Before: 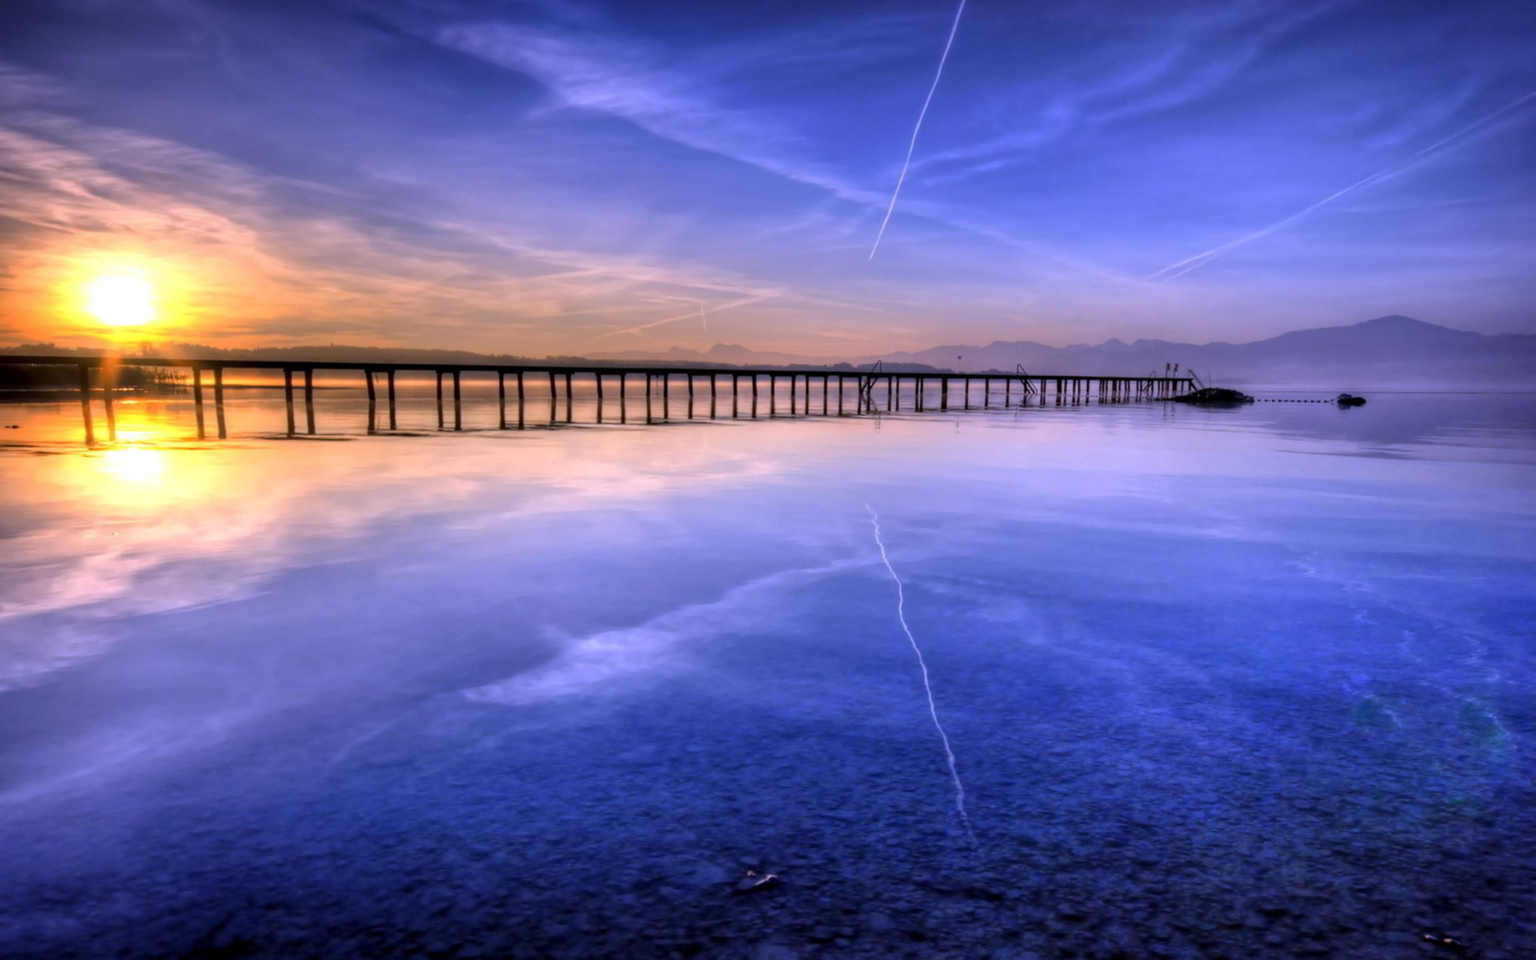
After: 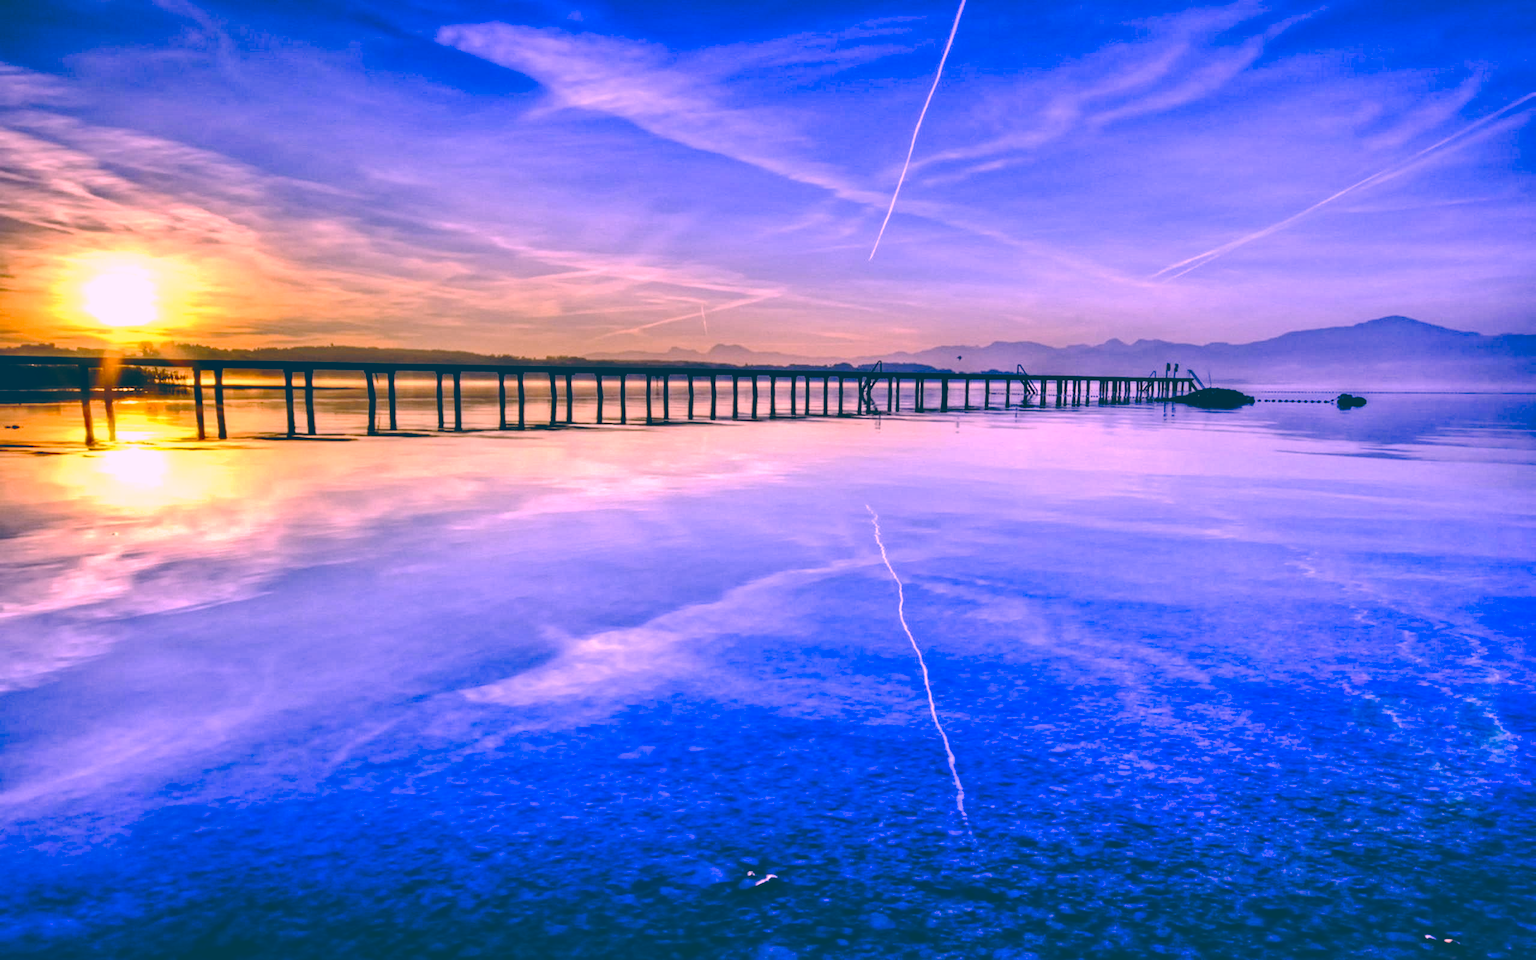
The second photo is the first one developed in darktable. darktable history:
shadows and highlights: shadows 40, highlights -54, highlights color adjustment 46%, low approximation 0.01, soften with gaussian
contrast equalizer: octaves 7, y [[0.5, 0.542, 0.583, 0.625, 0.667, 0.708], [0.5 ×6], [0.5 ×6], [0 ×6], [0 ×6]] | blend: blend mode normal (obsolete, clamping), opacity 62%; mask: uniform (no mask)
base curve: curves: ch0 [(0, 0.024) (0.055, 0.065) (0.121, 0.166) (0.236, 0.319) (0.693, 0.726) (1, 1)], preserve colors none
color correction: highlights a* 17.03, highlights b* 0.205, shadows a* -15.38, shadows b* -14.56, saturation 1.5 | blend: blend mode normal (obsolete, clamping), opacity 30%; mask: uniform (no mask)
channel mixer: red [0, 0, 0, 1, 0.141, -0.032, 0], green [0, 0, 0, 0.076, 1.005, 0.162, 0], blue [0, 0, 0, 0.076, 0.011, 1, 0] | blend: blend mode normal (obsolete, clamping), opacity 50%; mask: uniform (no mask)
